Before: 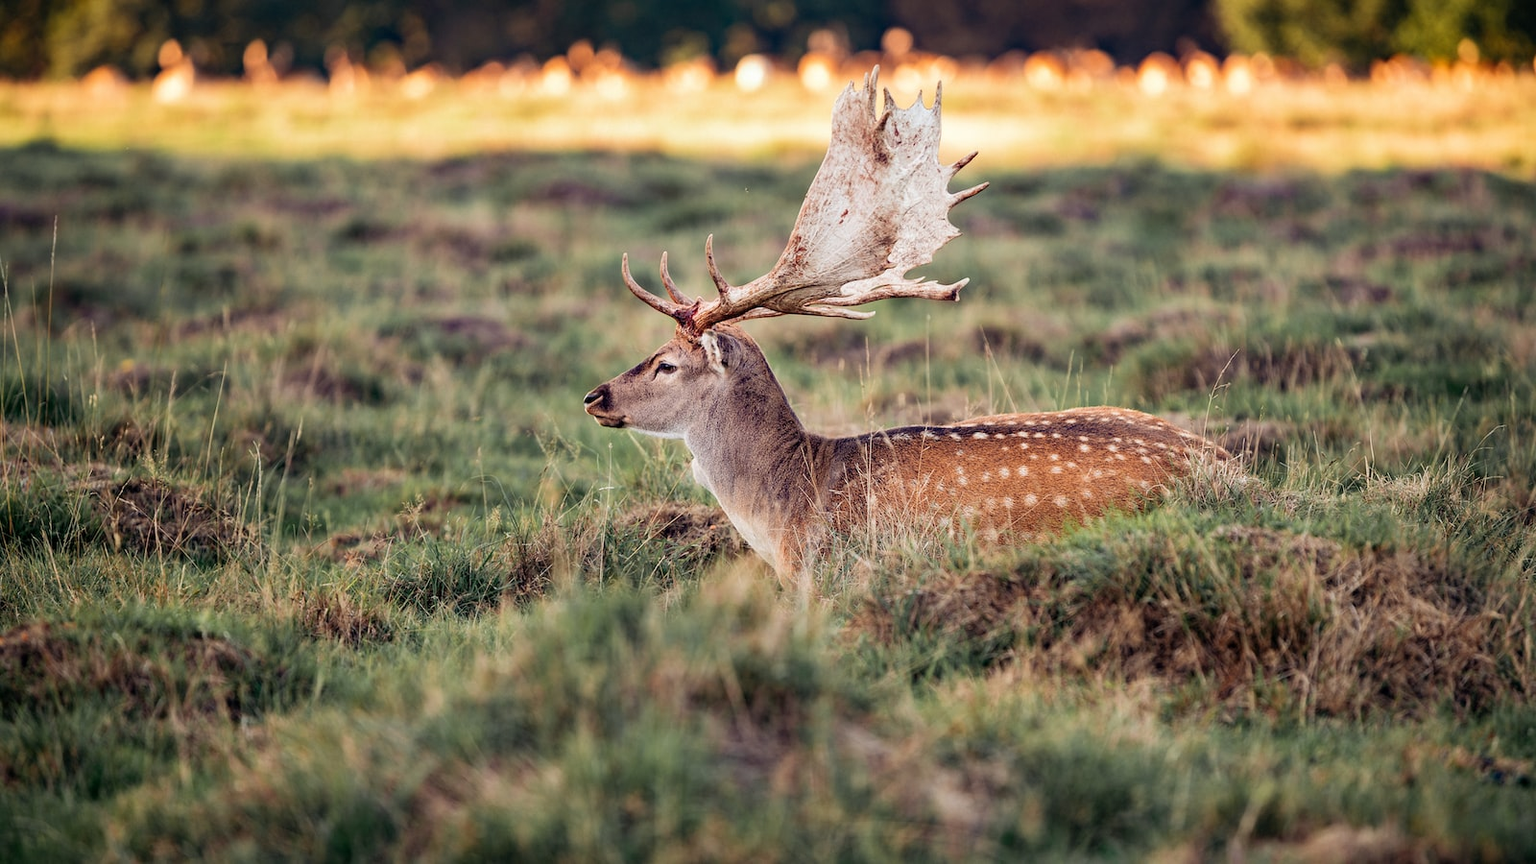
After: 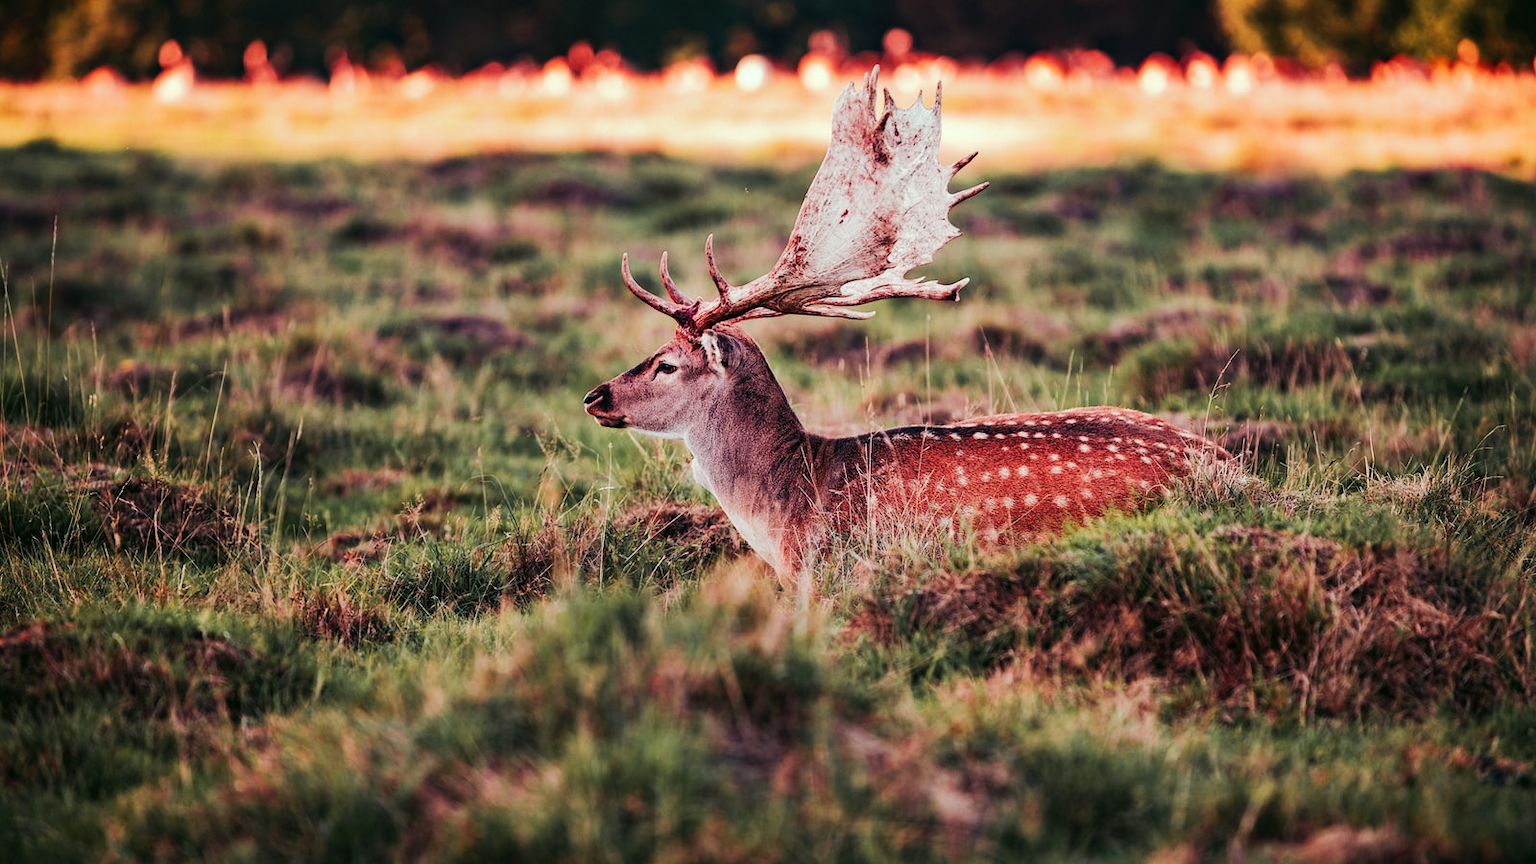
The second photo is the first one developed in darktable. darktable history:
tone curve: curves: ch0 [(0, 0) (0.003, 0.003) (0.011, 0.009) (0.025, 0.018) (0.044, 0.028) (0.069, 0.038) (0.1, 0.049) (0.136, 0.062) (0.177, 0.089) (0.224, 0.123) (0.277, 0.165) (0.335, 0.223) (0.399, 0.293) (0.468, 0.385) (0.543, 0.497) (0.623, 0.613) (0.709, 0.716) (0.801, 0.802) (0.898, 0.887) (1, 1)], preserve colors none
color look up table: target L [97.51, 98.92, 91.71, 94.96, 97.15, 92.63, 93.38, 86.35, 73.8, 80.78, 71.33, 60.03, 53, 53.45, 38.32, 23.35, 200.53, 94.42, 70.44, 73.46, 49.33, 54.89, 54.01, 51.81, 43.26, 38.65, 34.37, 13.64, 94.16, 63.63, 76.62, 45.08, 40.96, 49.19, 41.72, 36.5, 37.17, 30.47, 32.32, 22.31, 22.37, 12.13, 1.583, 93.61, 83.36, 83.59, 65.16, 57.64, 50.55], target a [-7.642, -16.01, -2.539, -29.48, -15.75, -48.75, -45.45, -62.96, 9.332, -64.23, -16.24, -37.24, -17.49, -33.14, -23.3, -1.723, 0, 0.504, 33.14, 34.39, 54.36, 51.73, 58.58, 8.478, 47.32, 40.56, 43.08, 34.93, 0.737, 34.66, 0.938, 51.74, 41.4, 3.373, 17.1, 32.68, 44.82, 47.59, -0.264, 43.94, 12.09, 40.23, 7.244, -20.7, -38.2, -48.89, -7.662, -24.72, -7.844], target b [44.31, 64.72, 71.82, 4.493, 82.28, 27.12, 66.16, 67.44, 55.58, 36.02, 32.92, 24.68, 35.73, 34.91, 15.35, 29.86, 0, 13.81, 2.694, 44.85, -12.22, 13.86, 44.79, 26.01, 43.35, 45.46, 16.9, 17.01, -3.432, -38.48, -0.259, -32.33, -71.61, -17.55, -52.71, -15.51, 0.538, -45.8, -0.861, -59.3, -36.31, -37.35, -9.254, -3.725, 5.877, -12.6, -41.97, -1.82, -27.06], num patches 49
